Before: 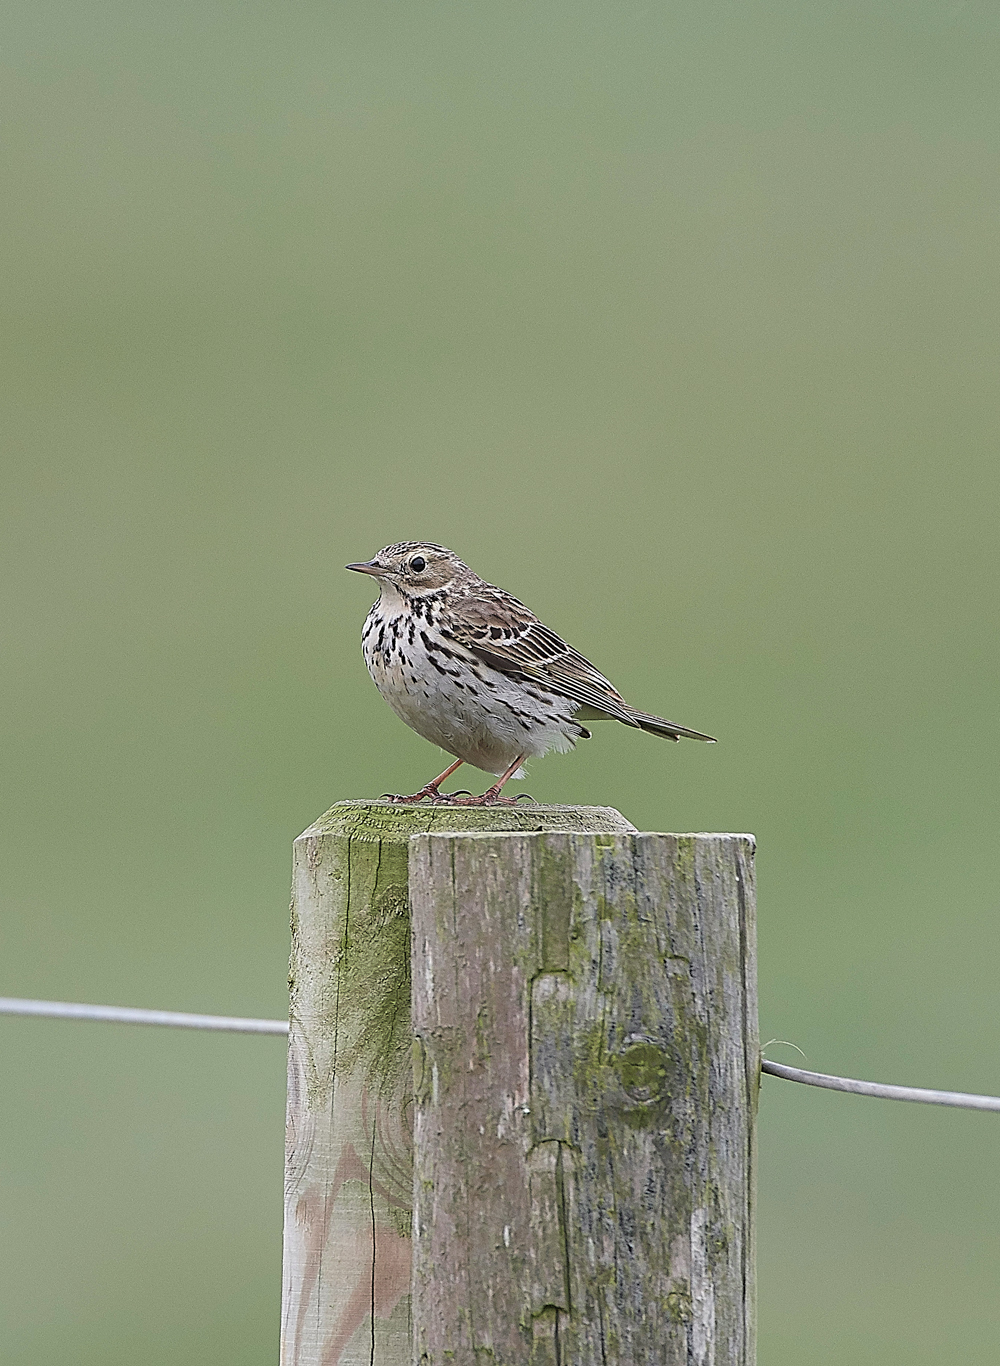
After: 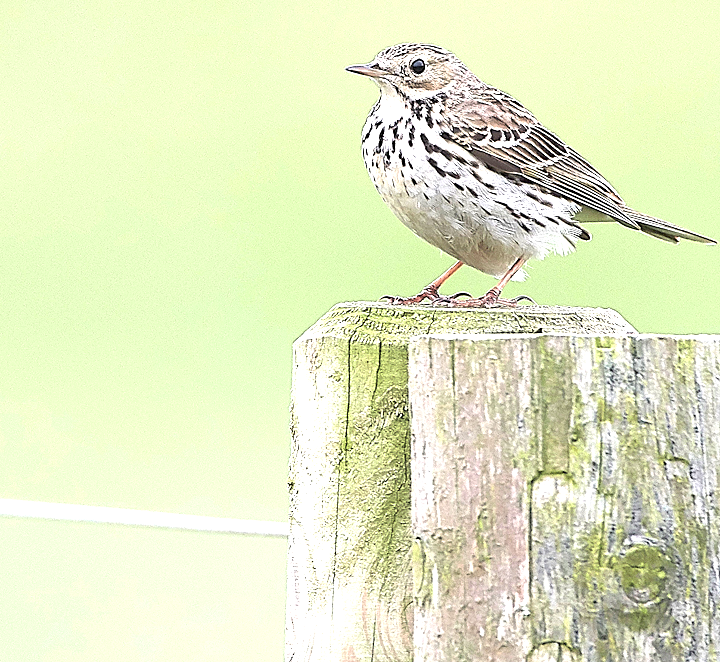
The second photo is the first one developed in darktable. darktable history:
crop: top 36.498%, right 27.964%, bottom 14.995%
exposure: black level correction 0.001, exposure 1.719 EV, compensate exposure bias true, compensate highlight preservation false
white balance: emerald 1
